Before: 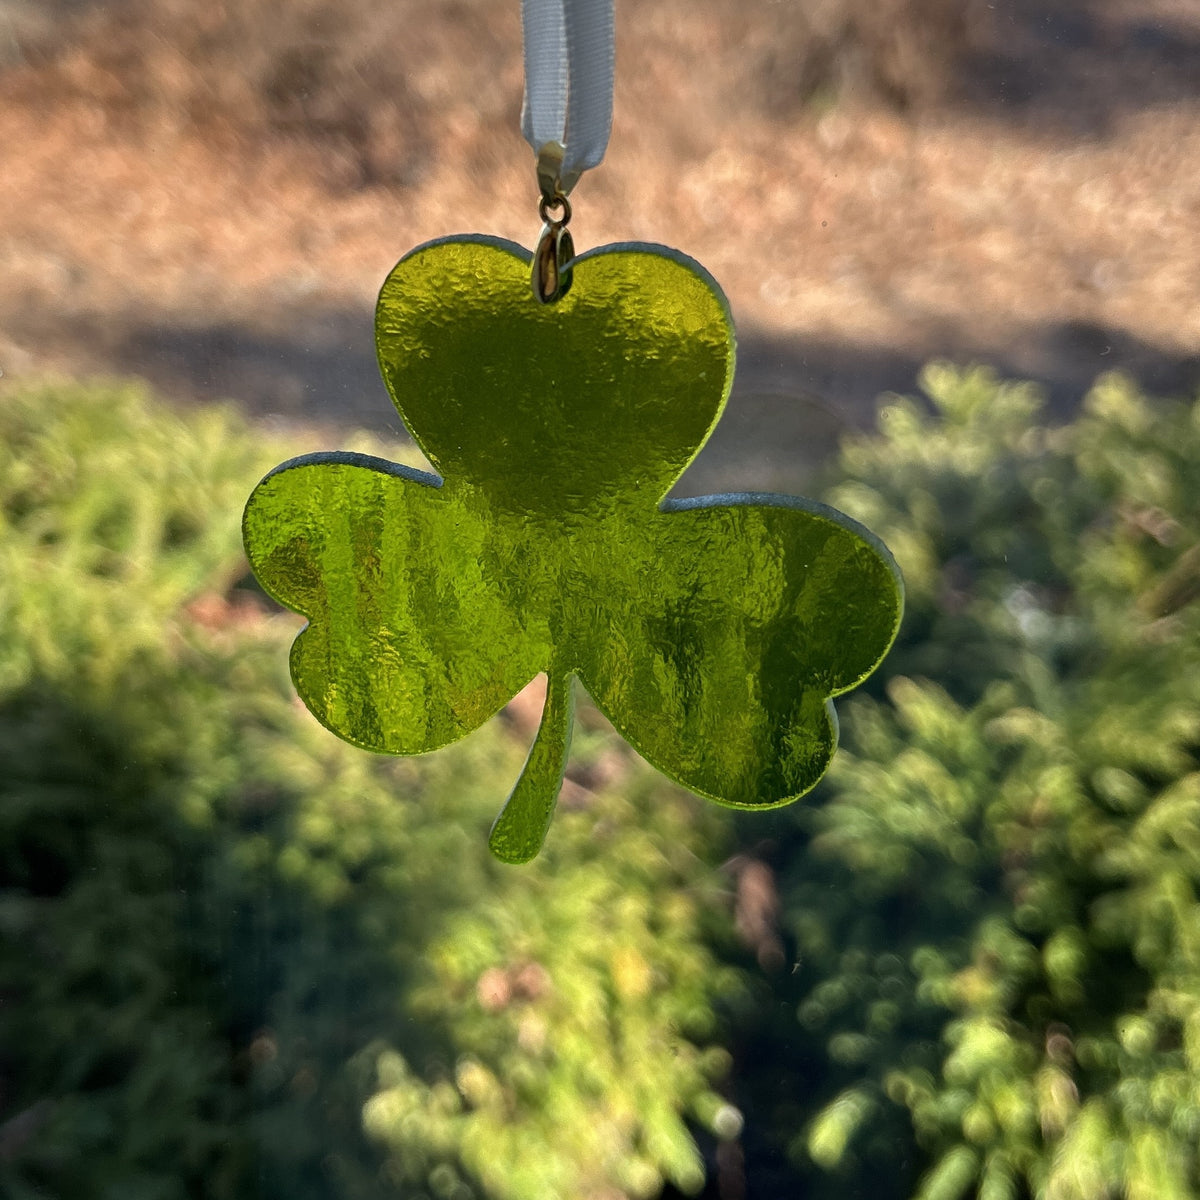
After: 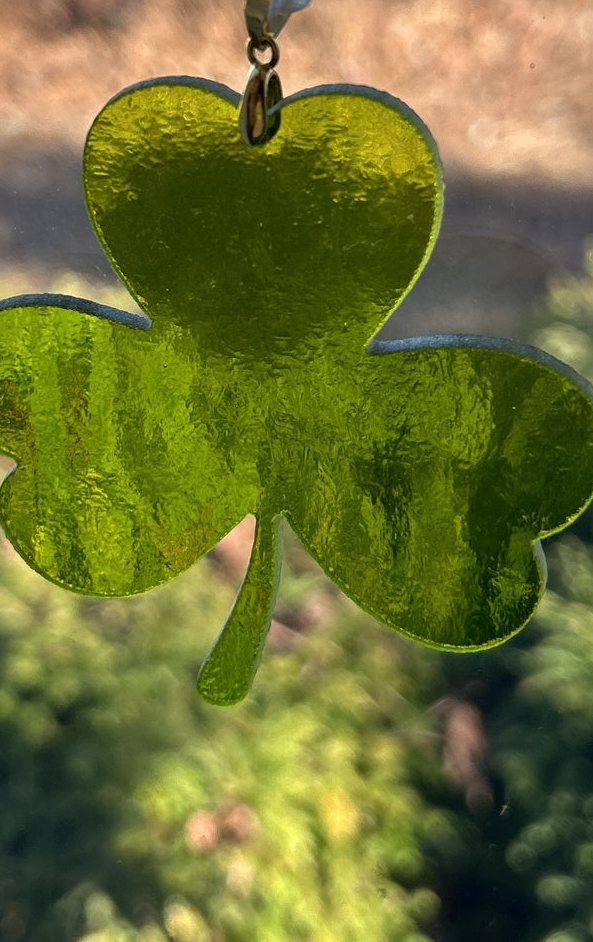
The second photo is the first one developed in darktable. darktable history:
crop and rotate: angle 0.02°, left 24.353%, top 13.219%, right 26.156%, bottom 8.224%
tone equalizer: on, module defaults
